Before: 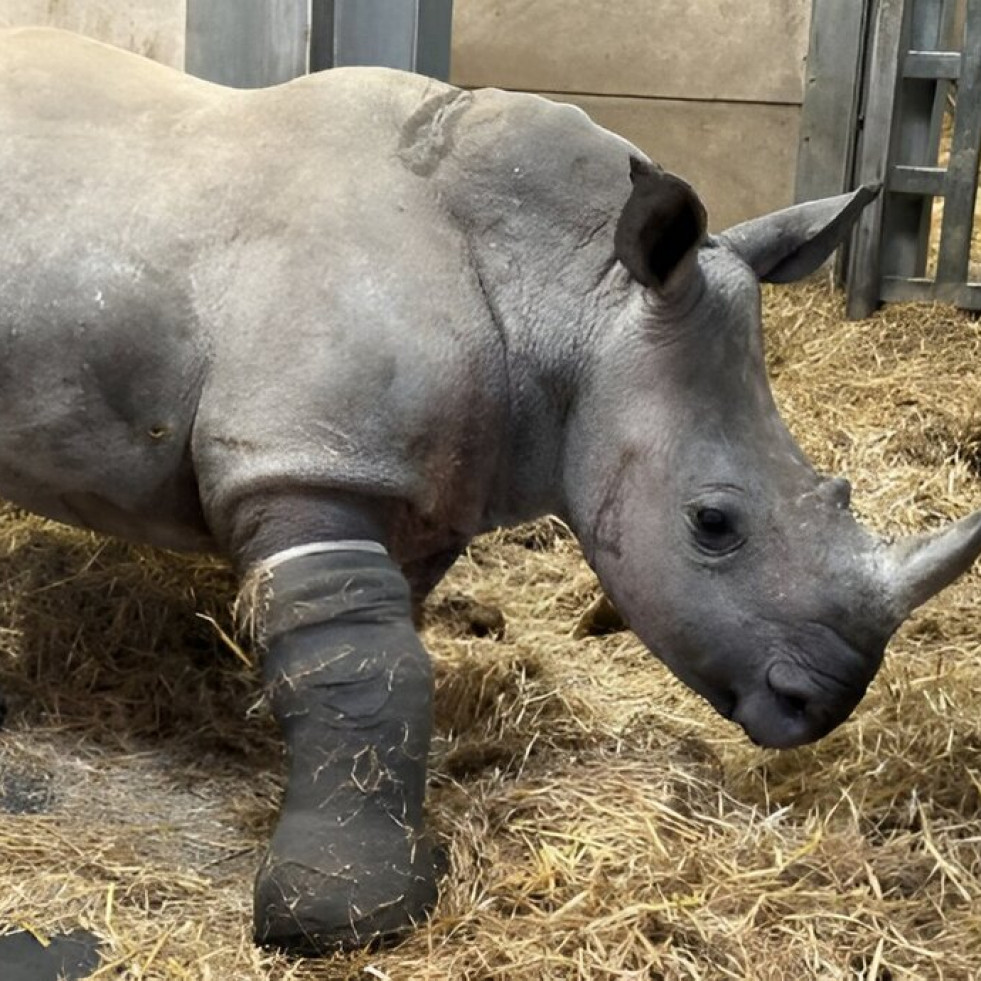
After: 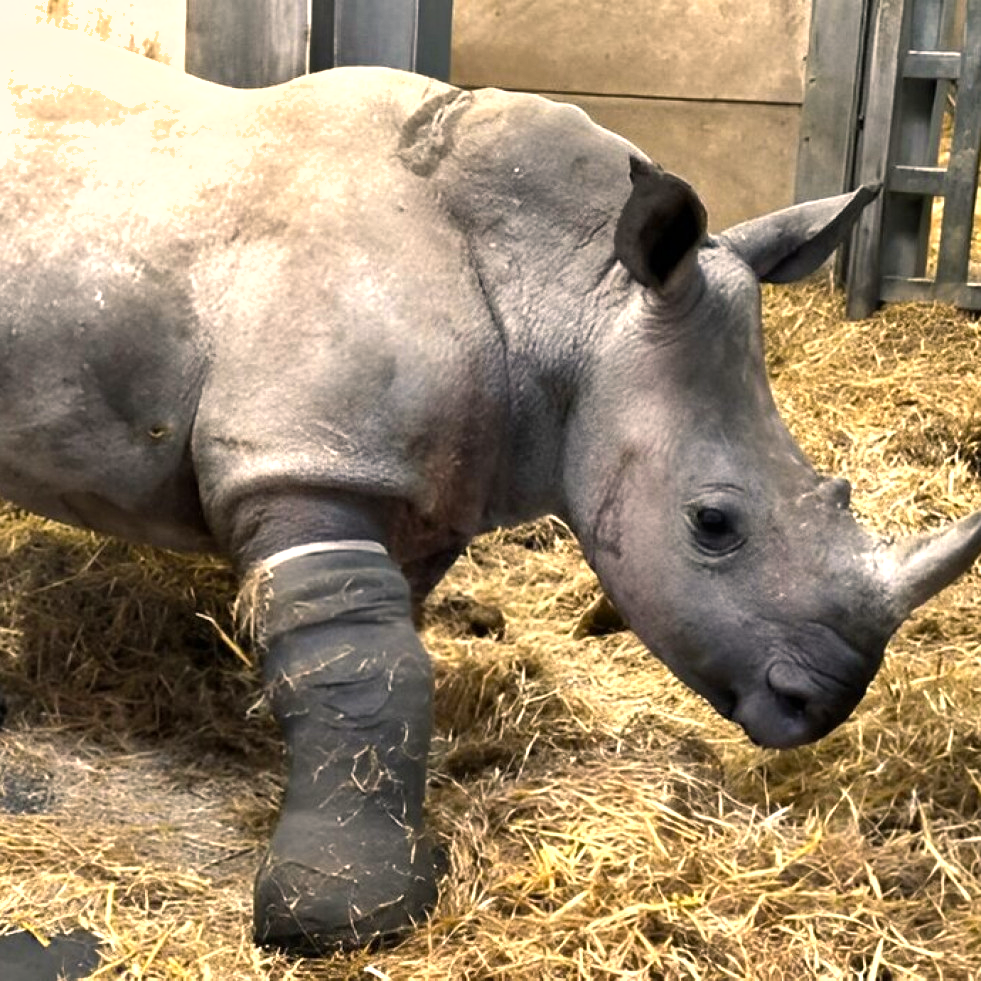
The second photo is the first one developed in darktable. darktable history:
color balance rgb: highlights gain › chroma 3.318%, highlights gain › hue 55.66°, perceptual saturation grading › global saturation 9.596%, perceptual brilliance grading › global brilliance 17.555%, contrast 5.604%
shadows and highlights: soften with gaussian
